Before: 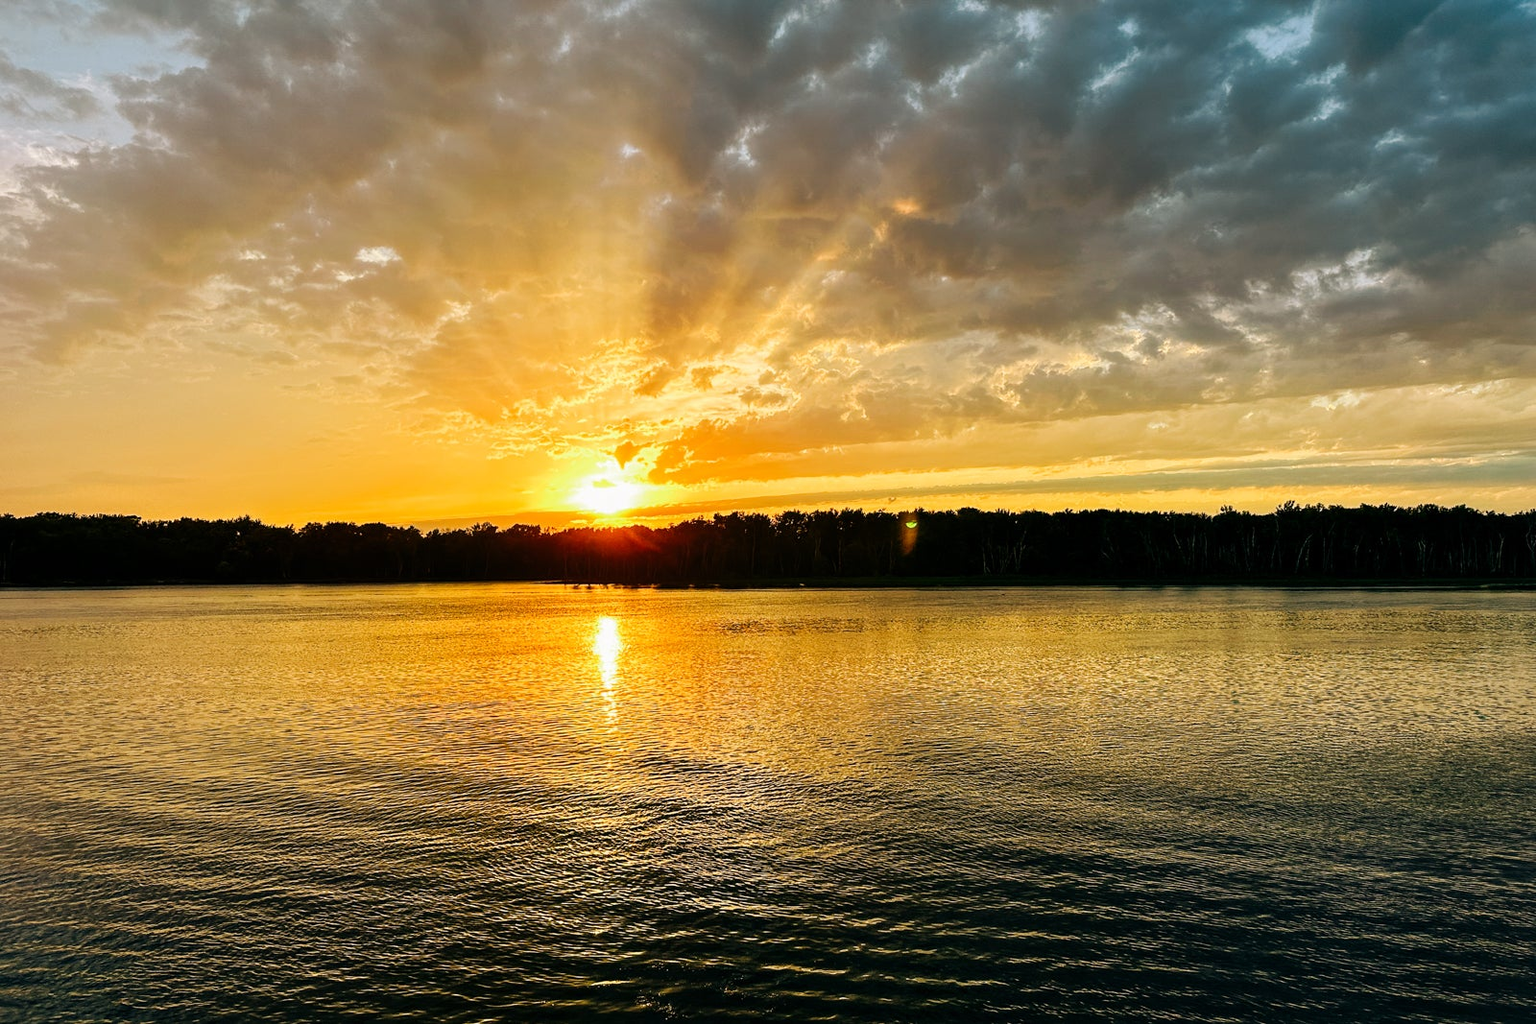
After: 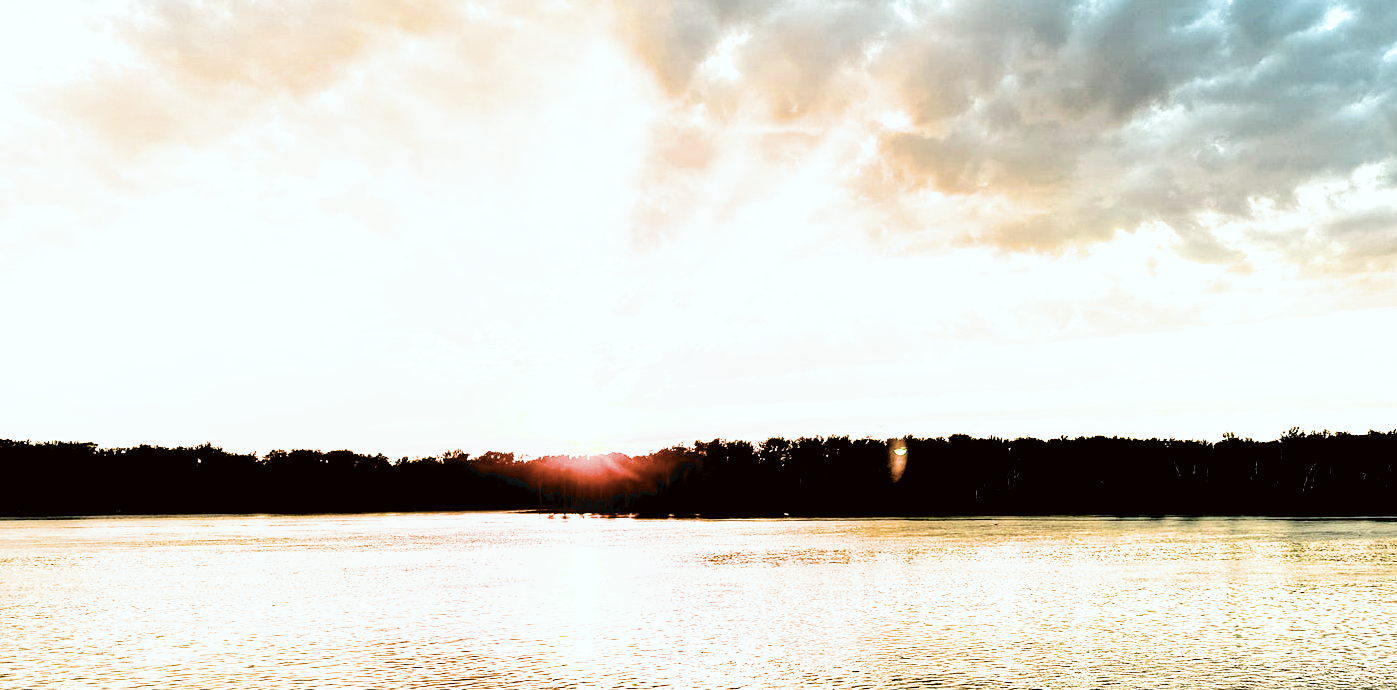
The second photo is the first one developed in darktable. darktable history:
crop: left 3.069%, top 8.937%, right 9.612%, bottom 26.308%
color correction: highlights a* -2.83, highlights b* -2.46, shadows a* 2.41, shadows b* 2.91
exposure: black level correction 0.005, exposure 2.063 EV, compensate highlight preservation false
contrast brightness saturation: contrast 0.102, saturation -0.302
filmic rgb: black relative exposure -5.04 EV, white relative exposure 3.19 EV, hardness 3.45, contrast 1.187, highlights saturation mix -49.81%
